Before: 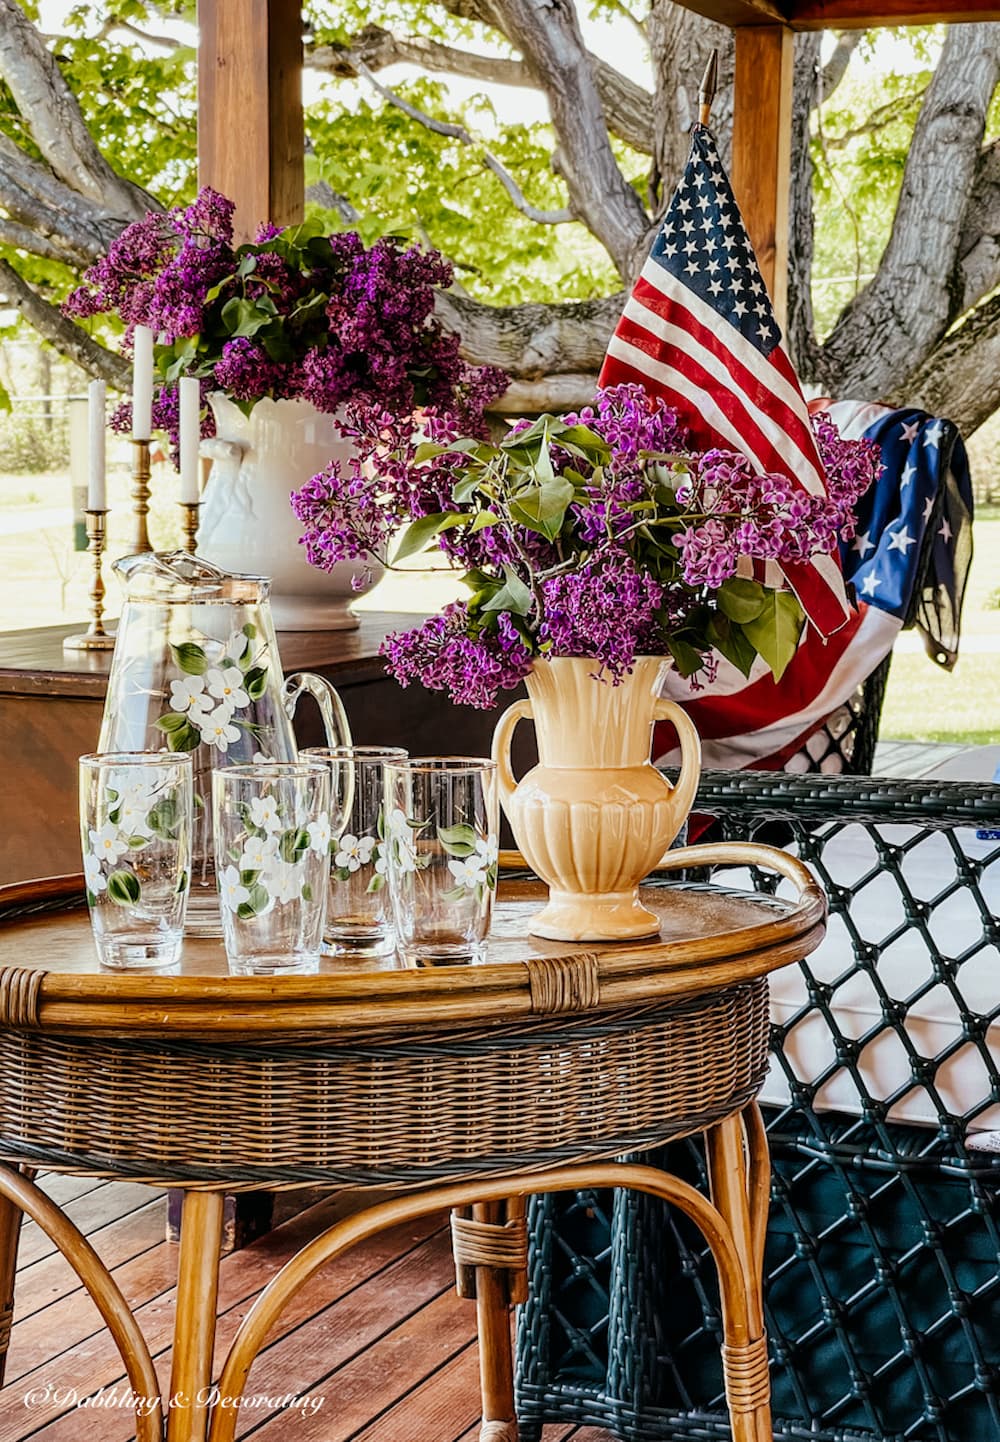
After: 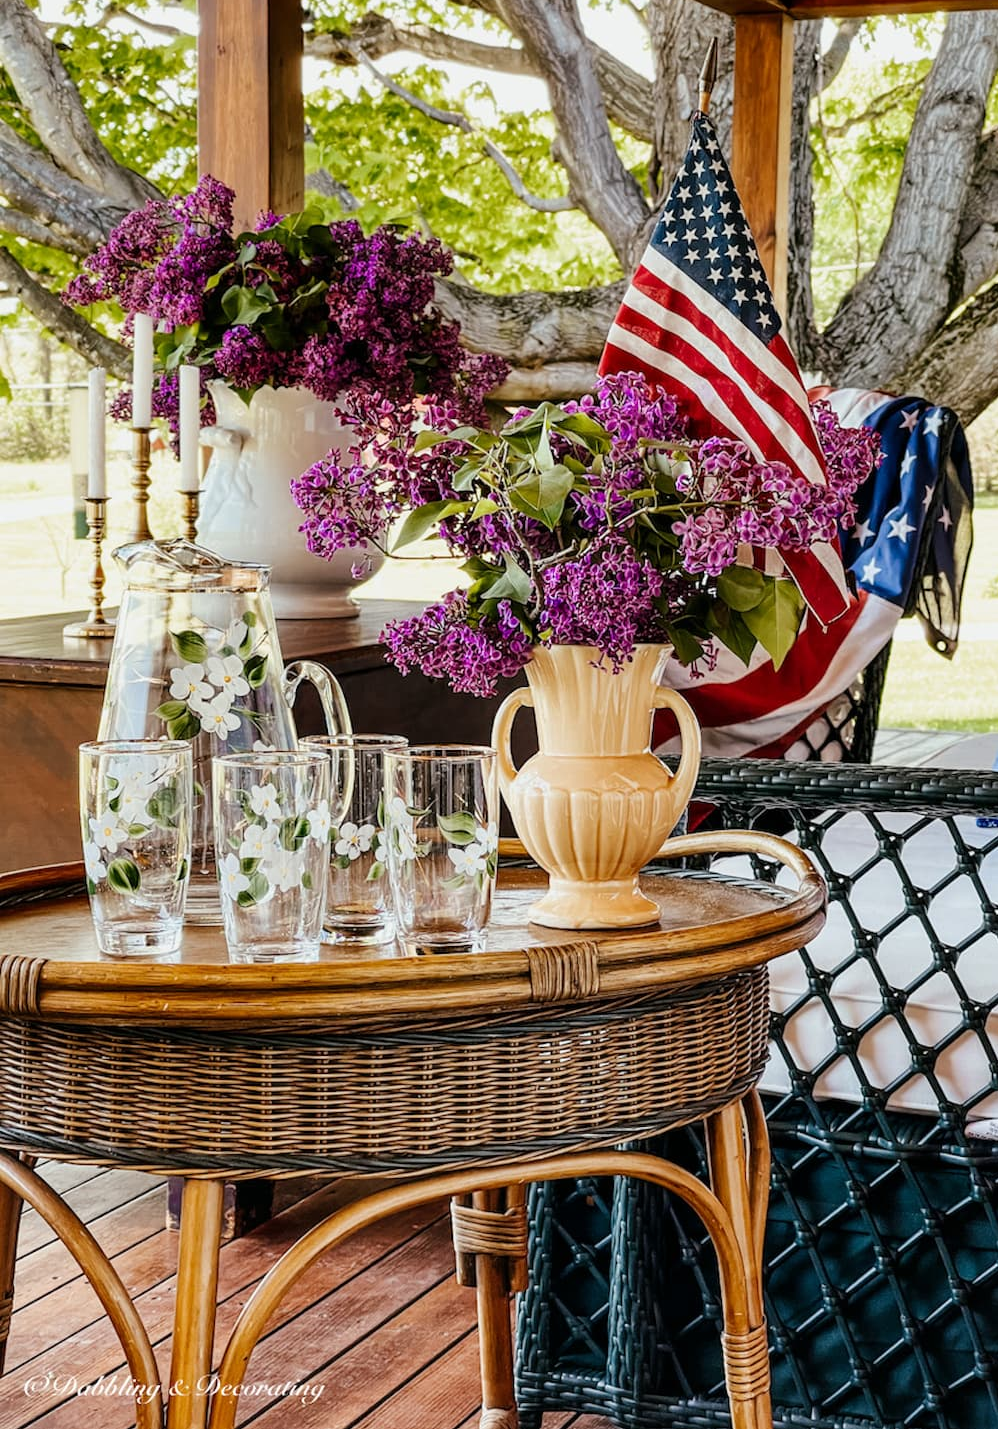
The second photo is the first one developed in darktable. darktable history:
crop: top 0.843%, right 0.12%
